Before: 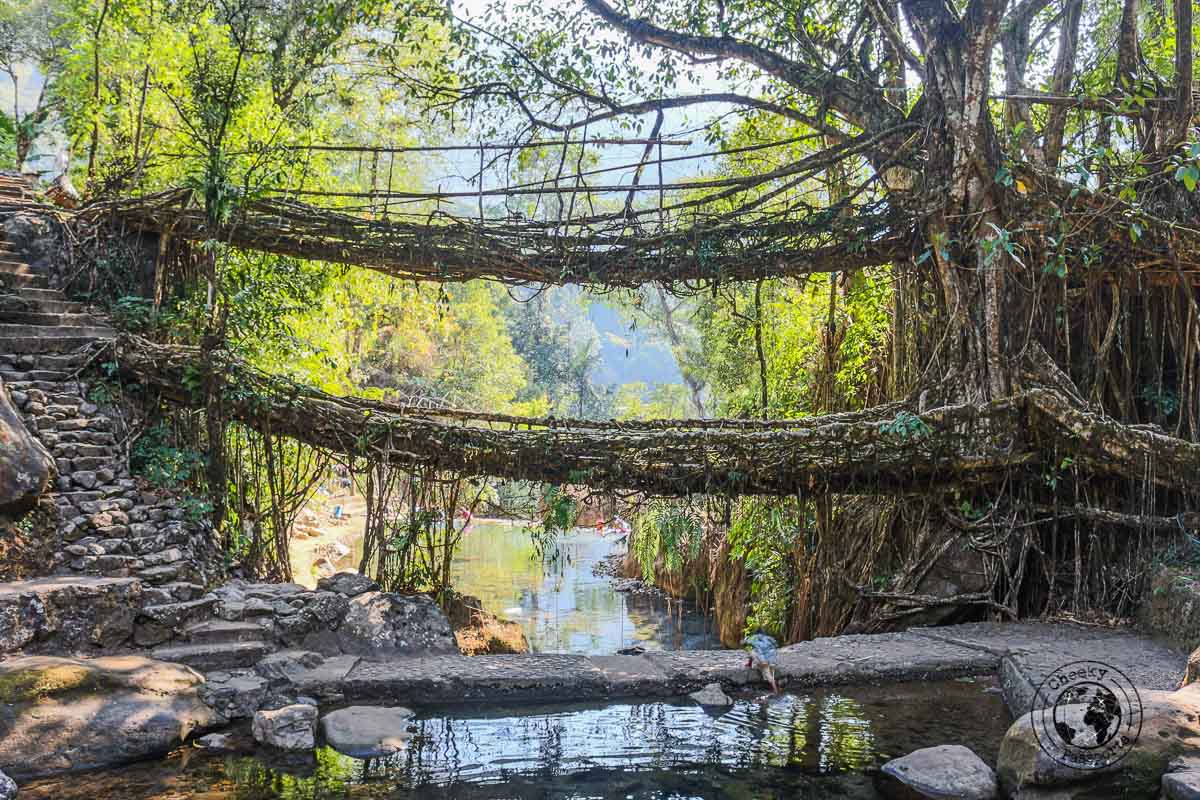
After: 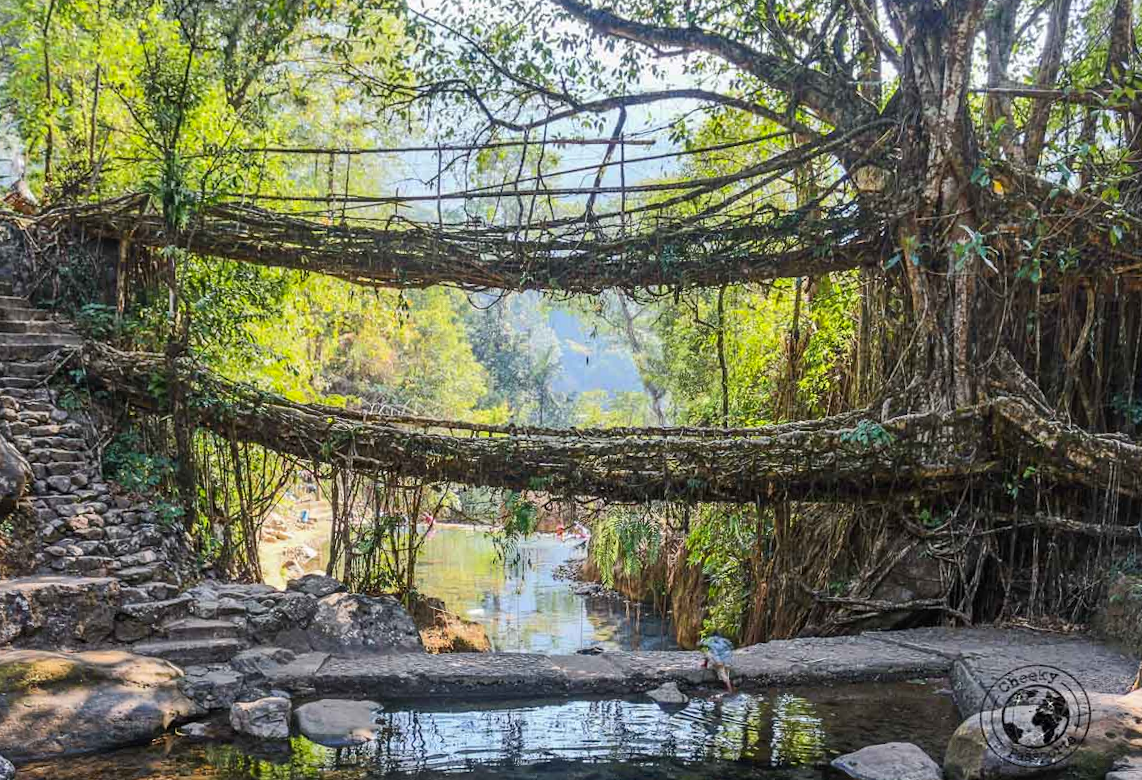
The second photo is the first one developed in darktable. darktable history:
vibrance: vibrance 14%
rotate and perspective: rotation 0.074°, lens shift (vertical) 0.096, lens shift (horizontal) -0.041, crop left 0.043, crop right 0.952, crop top 0.024, crop bottom 0.979
